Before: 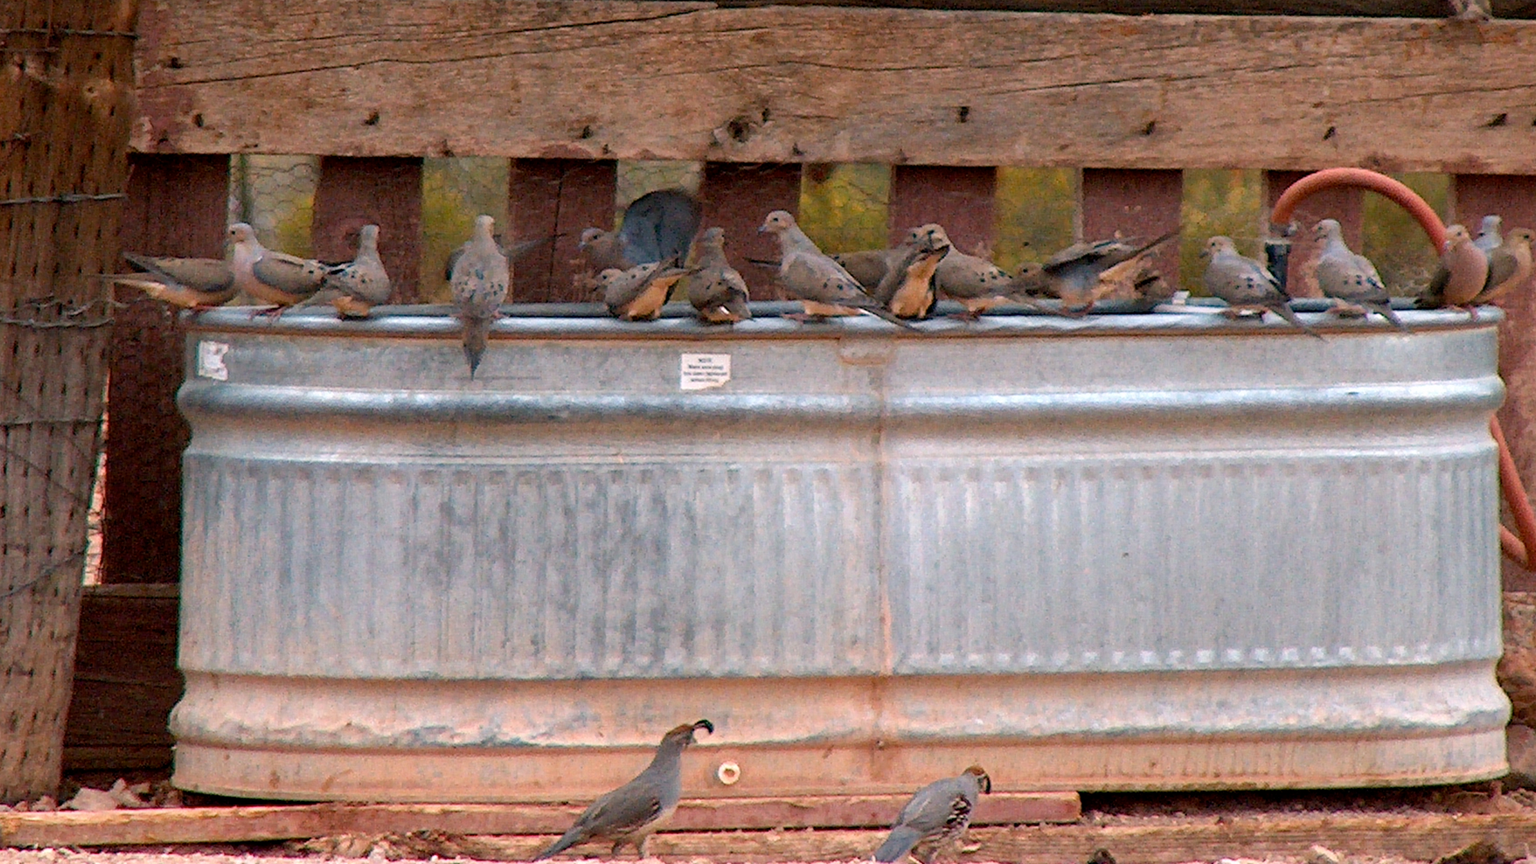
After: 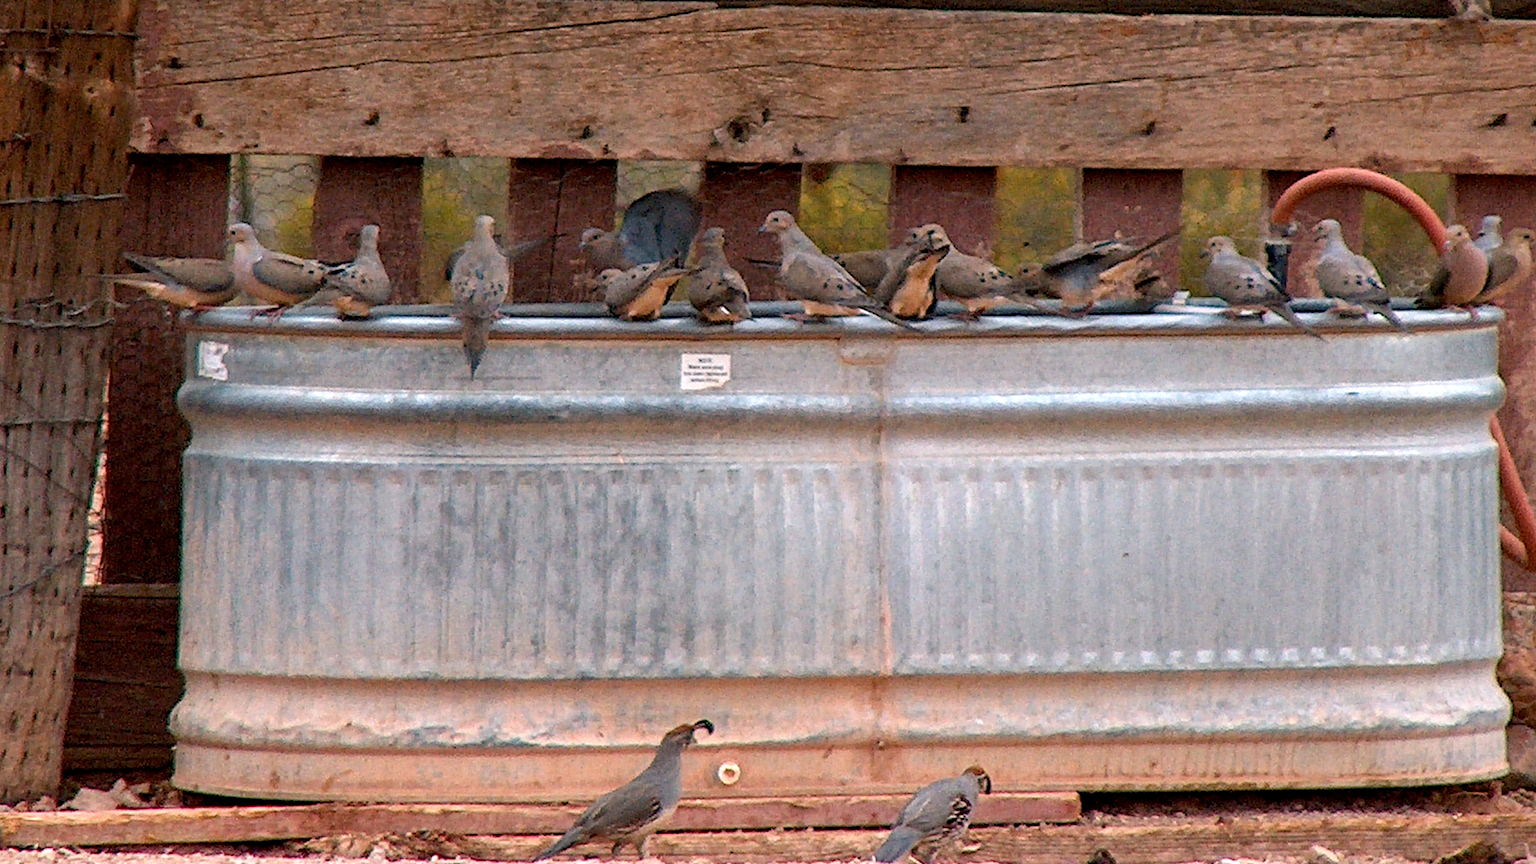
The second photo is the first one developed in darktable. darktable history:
contrast equalizer: y [[0.502, 0.505, 0.512, 0.529, 0.564, 0.588], [0.5 ×6], [0.502, 0.505, 0.512, 0.529, 0.564, 0.588], [0, 0.001, 0.001, 0.004, 0.008, 0.011], [0, 0.001, 0.001, 0.004, 0.008, 0.011]]
